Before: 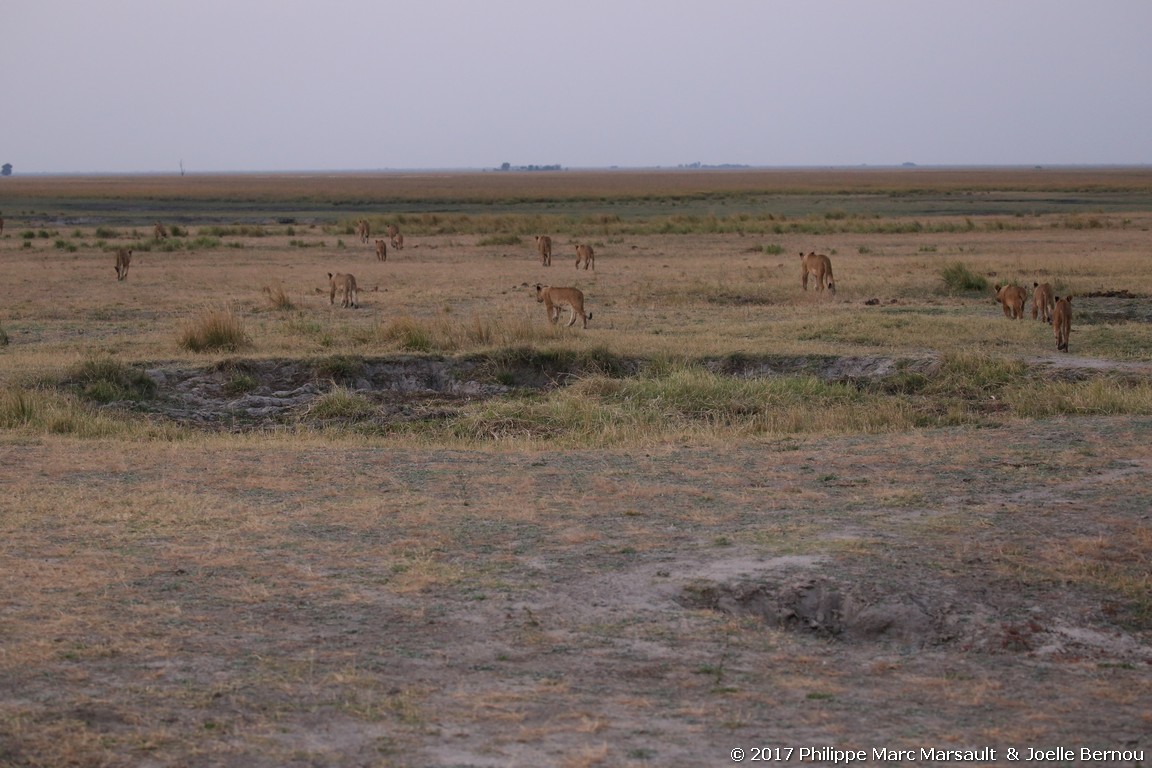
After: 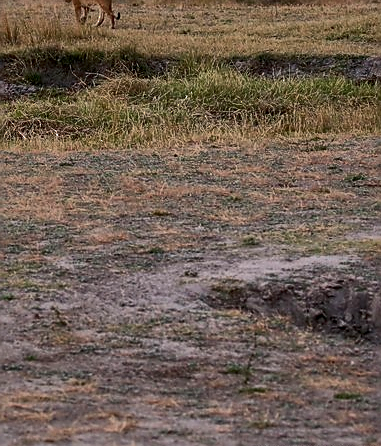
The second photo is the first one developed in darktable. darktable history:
exposure: black level correction 0, exposure 0.696 EV, compensate highlight preservation false
contrast brightness saturation: contrast 0.134, brightness -0.241, saturation 0.135
crop: left 41.012%, top 39.074%, right 25.89%, bottom 2.808%
sharpen: radius 1.357, amount 1.234, threshold 0.774
shadows and highlights: shadows 37.92, highlights -75.41, highlights color adjustment 79.16%
local contrast: on, module defaults
tone equalizer: edges refinement/feathering 500, mask exposure compensation -1.57 EV, preserve details no
